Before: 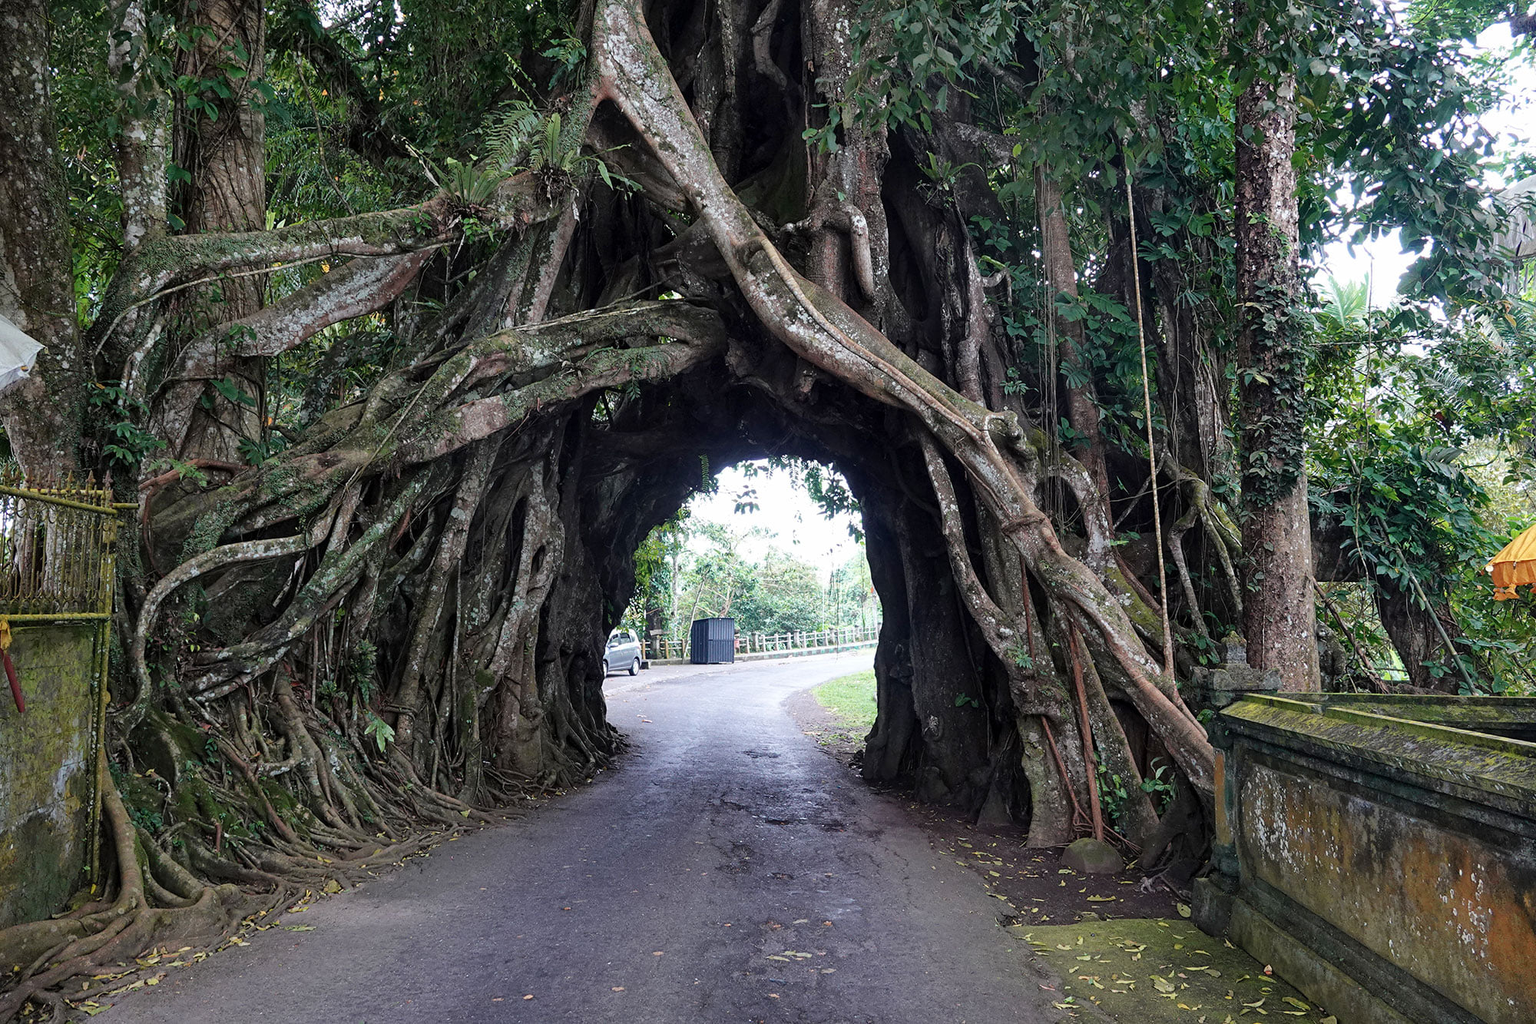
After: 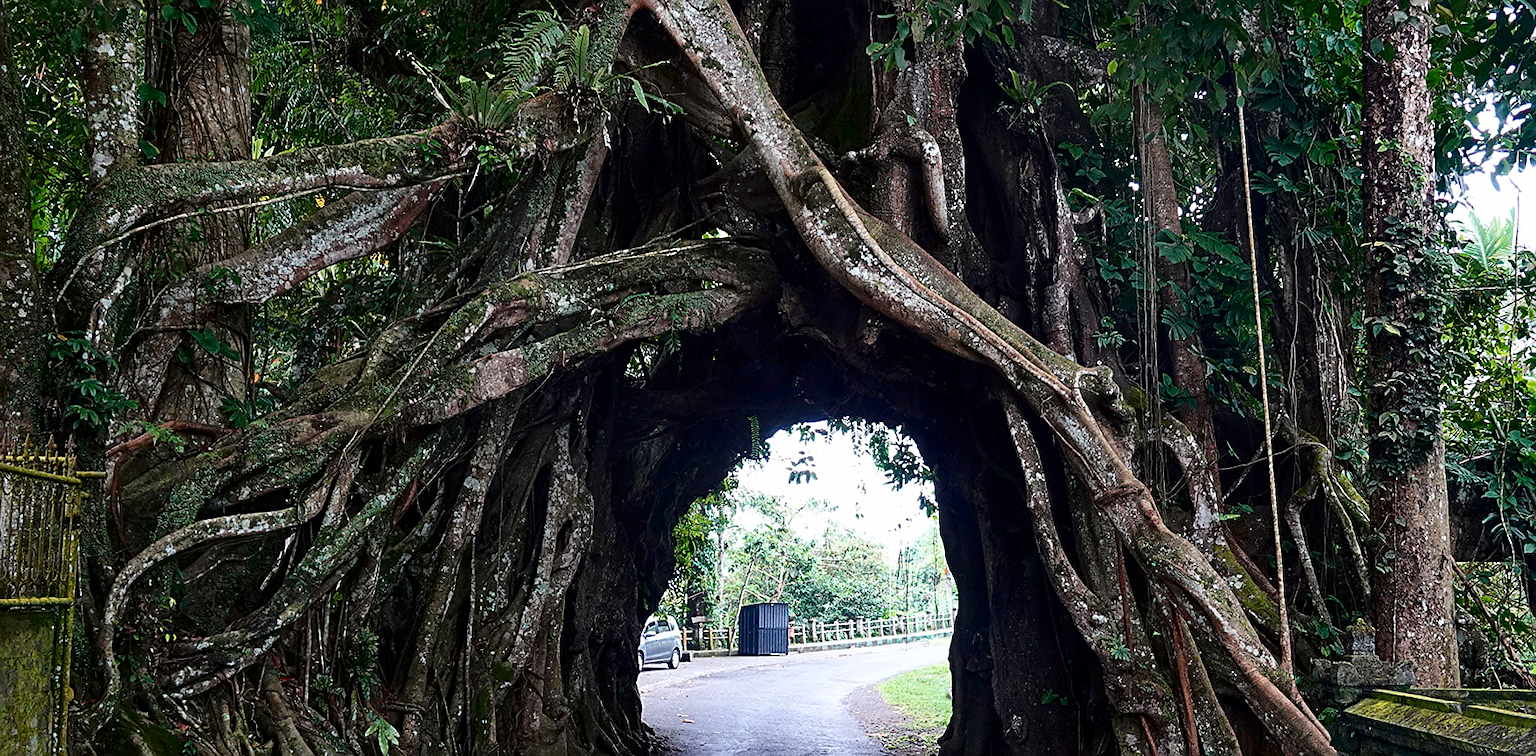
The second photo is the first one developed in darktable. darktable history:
crop: left 3.015%, top 8.969%, right 9.647%, bottom 26.457%
sharpen: on, module defaults
contrast brightness saturation: contrast 0.19, brightness -0.11, saturation 0.21
